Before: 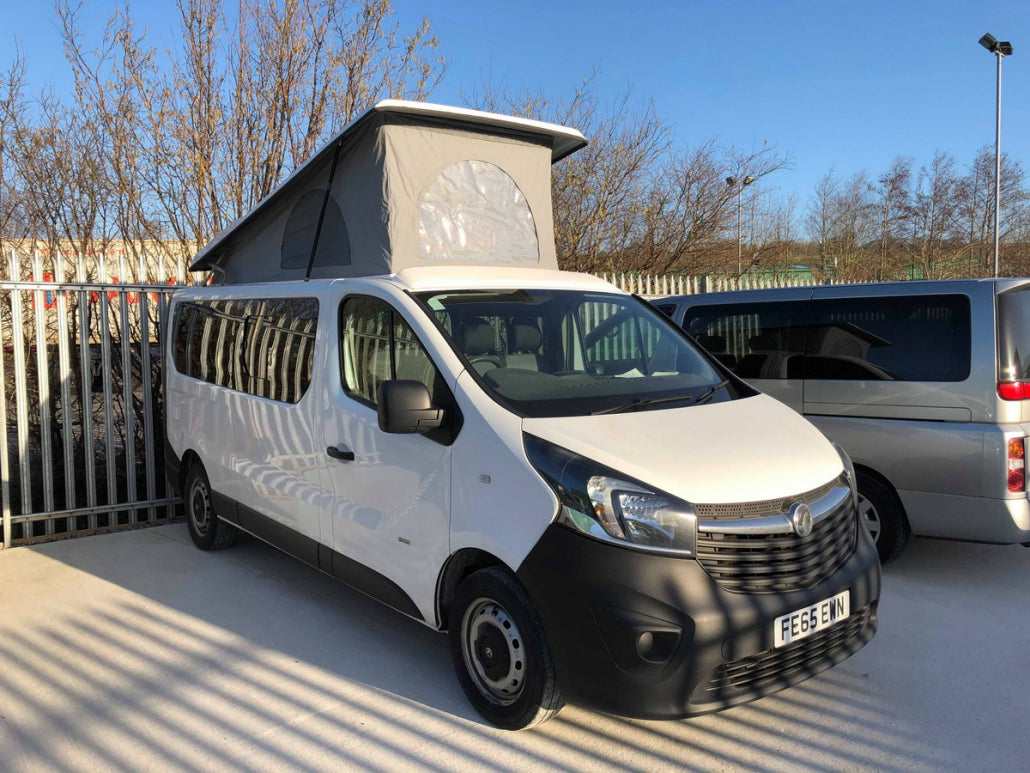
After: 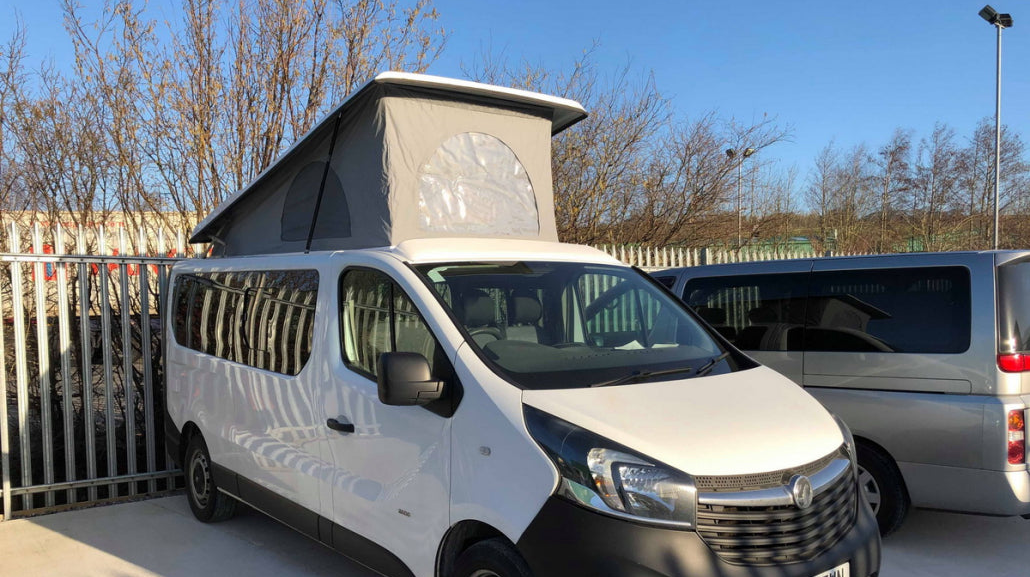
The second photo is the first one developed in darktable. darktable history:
crop: top 3.739%, bottom 21.498%
